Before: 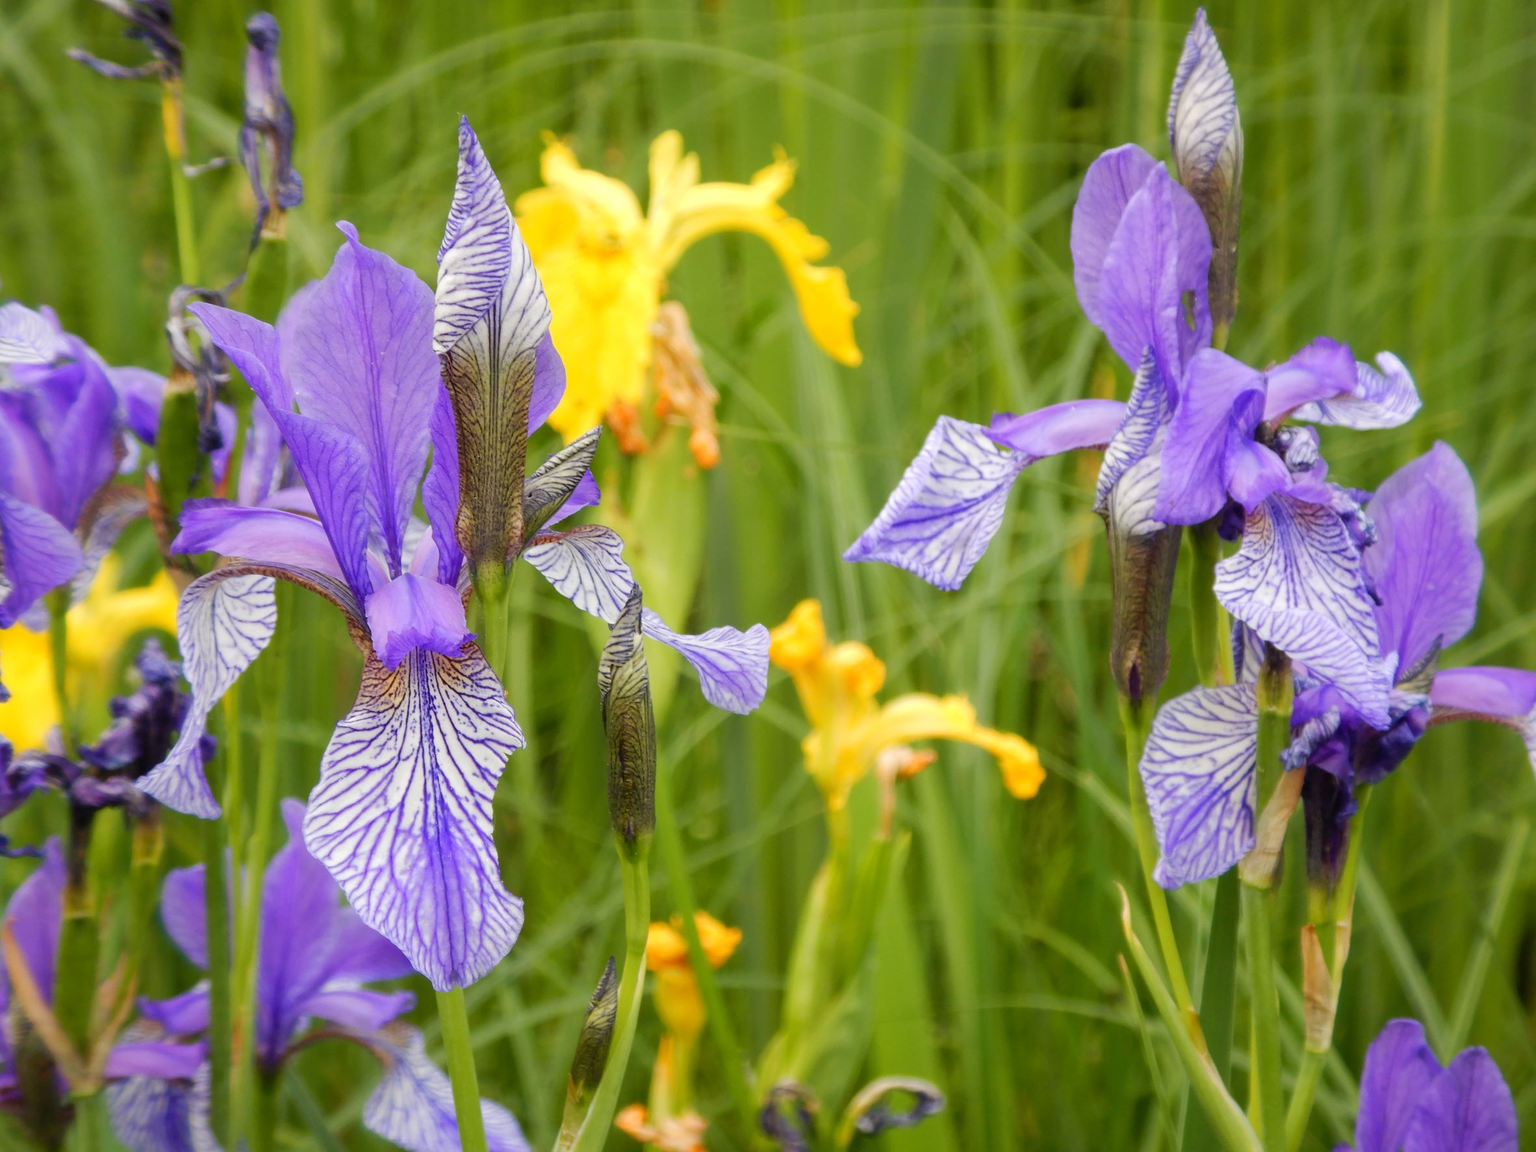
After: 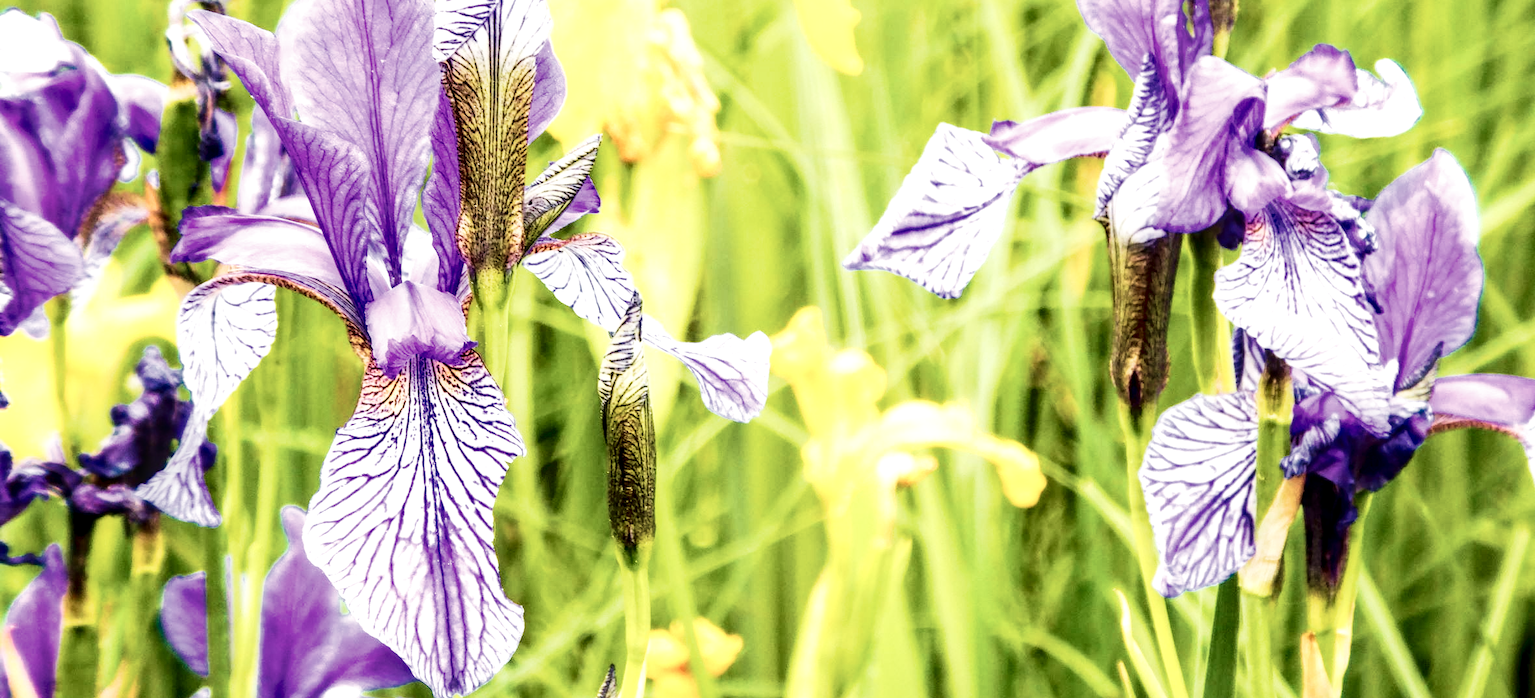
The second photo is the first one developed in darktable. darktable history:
base curve: curves: ch0 [(0, 0) (0.007, 0.004) (0.027, 0.03) (0.046, 0.07) (0.207, 0.54) (0.442, 0.872) (0.673, 0.972) (1, 1)], preserve colors none
tone equalizer: -8 EV -0.559 EV
velvia: strength 56.54%
color zones: curves: ch0 [(0, 0.497) (0.143, 0.5) (0.286, 0.5) (0.429, 0.483) (0.571, 0.116) (0.714, -0.006) (0.857, 0.28) (1, 0.497)]
local contrast: highlights 26%, detail 150%
contrast brightness saturation: contrast 0.249, saturation -0.312
crop and rotate: top 25.39%, bottom 13.926%
